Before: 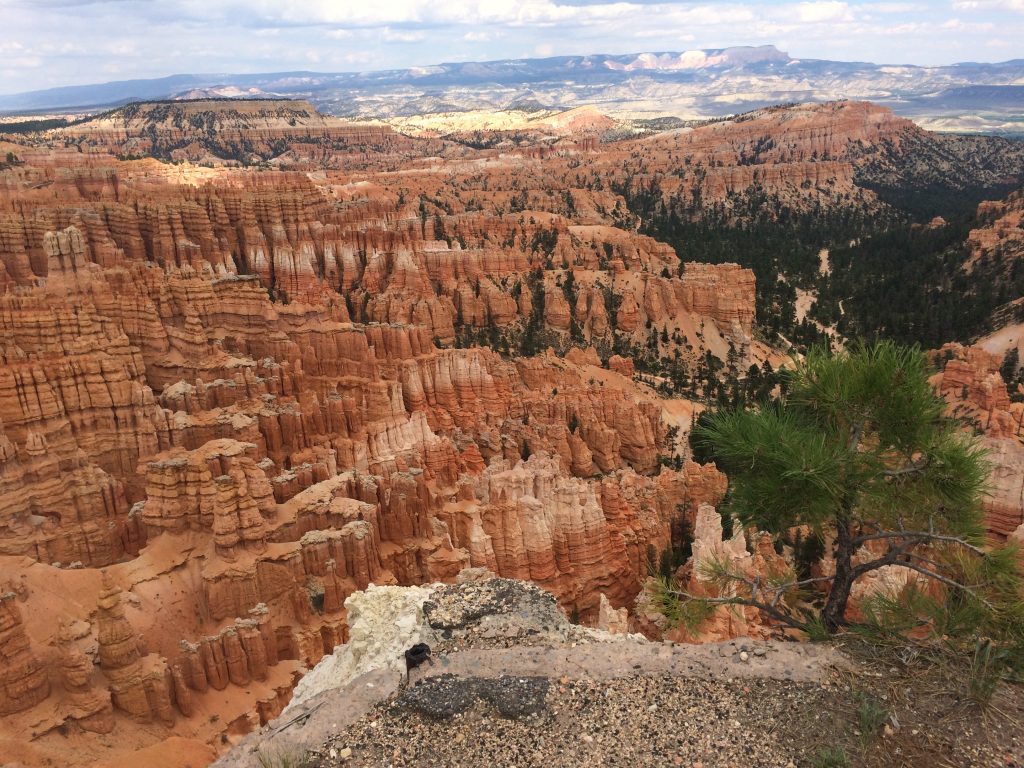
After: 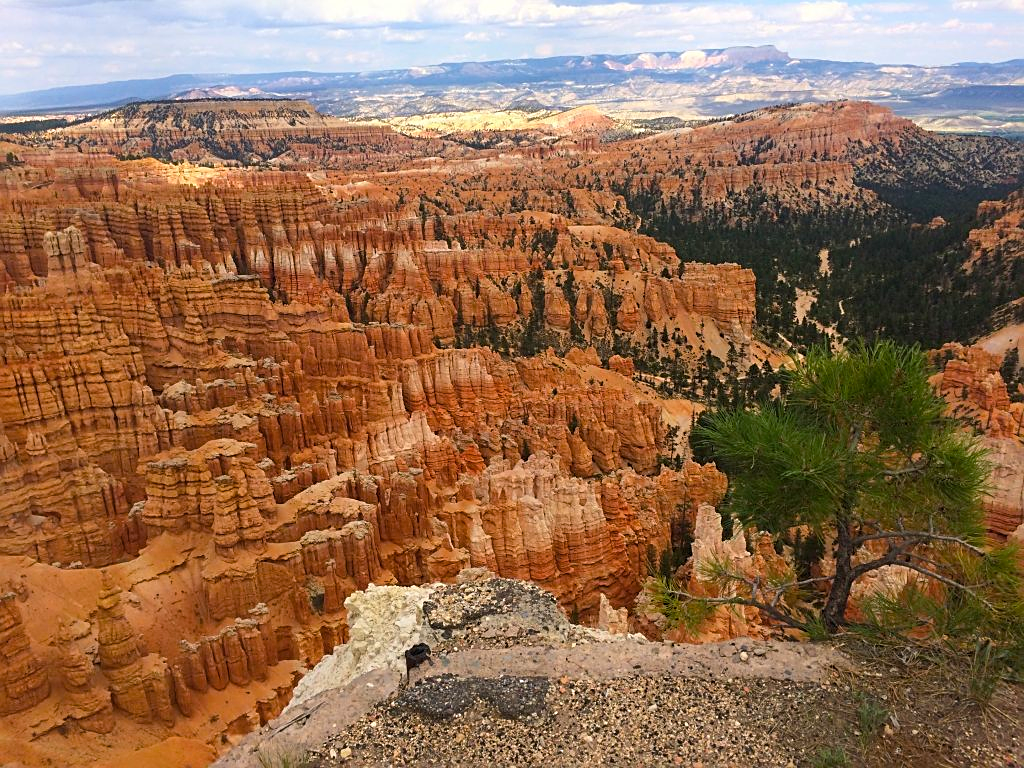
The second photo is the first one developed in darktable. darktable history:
color balance rgb: perceptual saturation grading › global saturation 25%, global vibrance 20%
sharpen: on, module defaults
